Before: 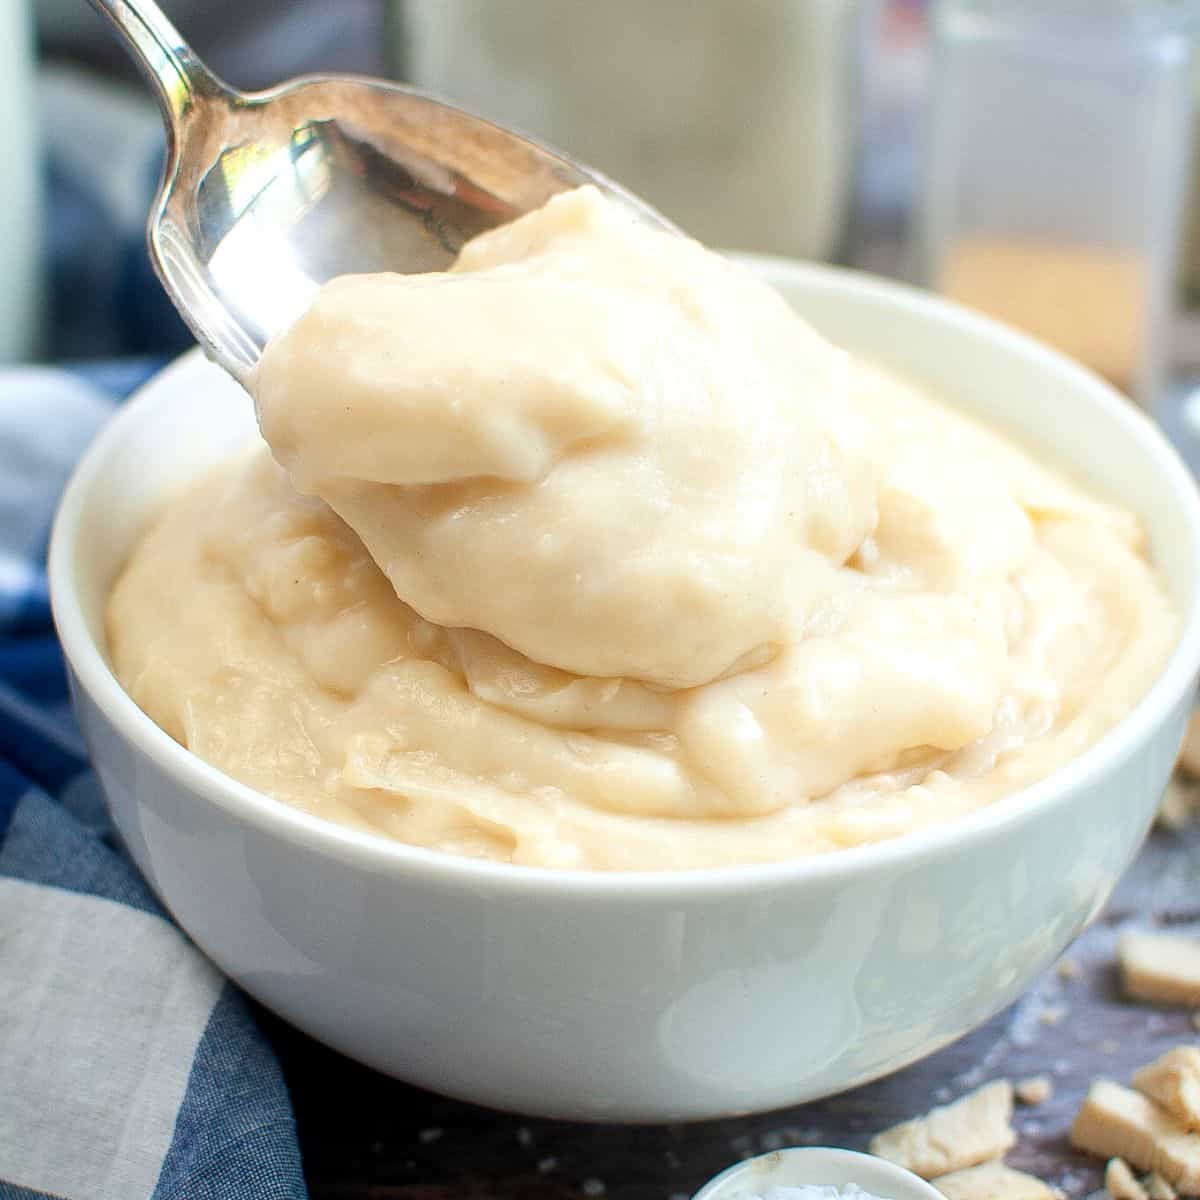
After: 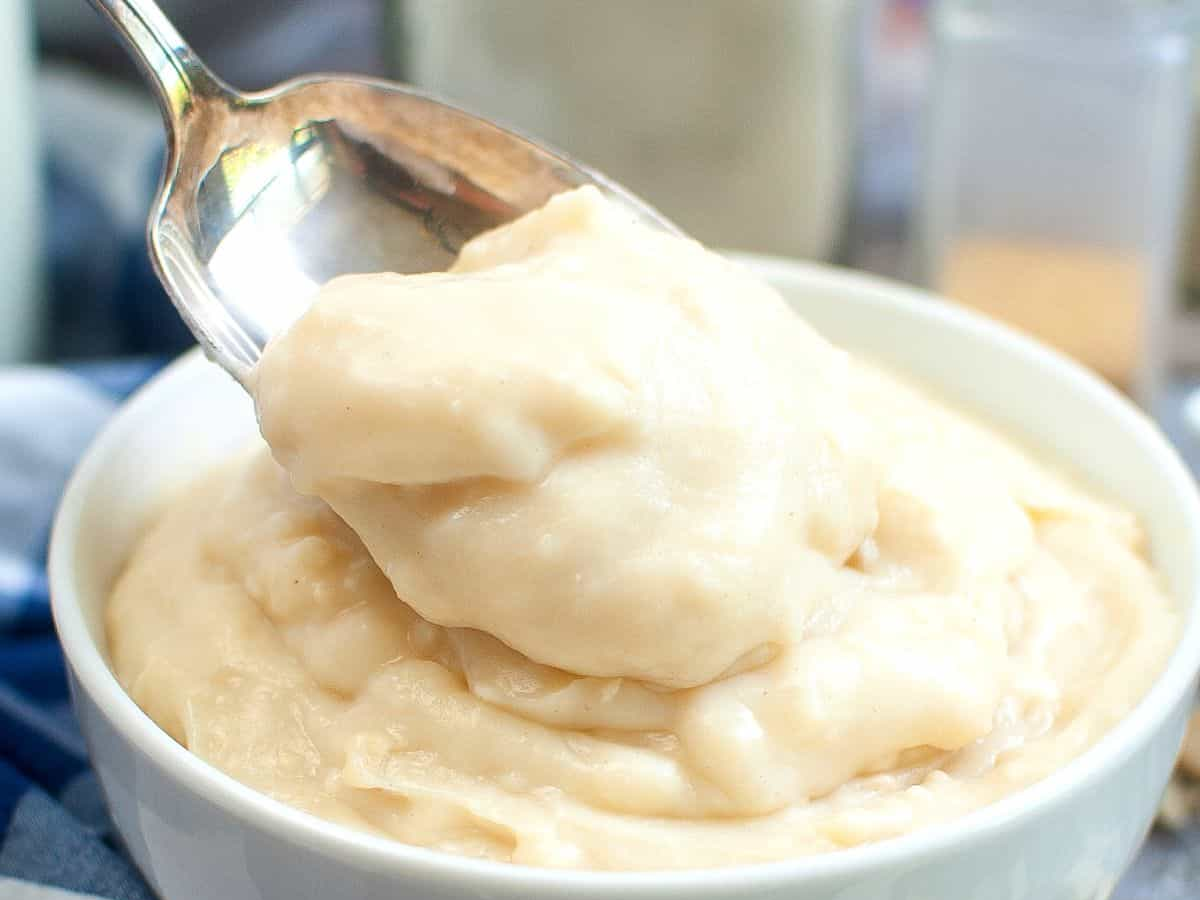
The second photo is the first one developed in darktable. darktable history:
crop: bottom 24.985%
